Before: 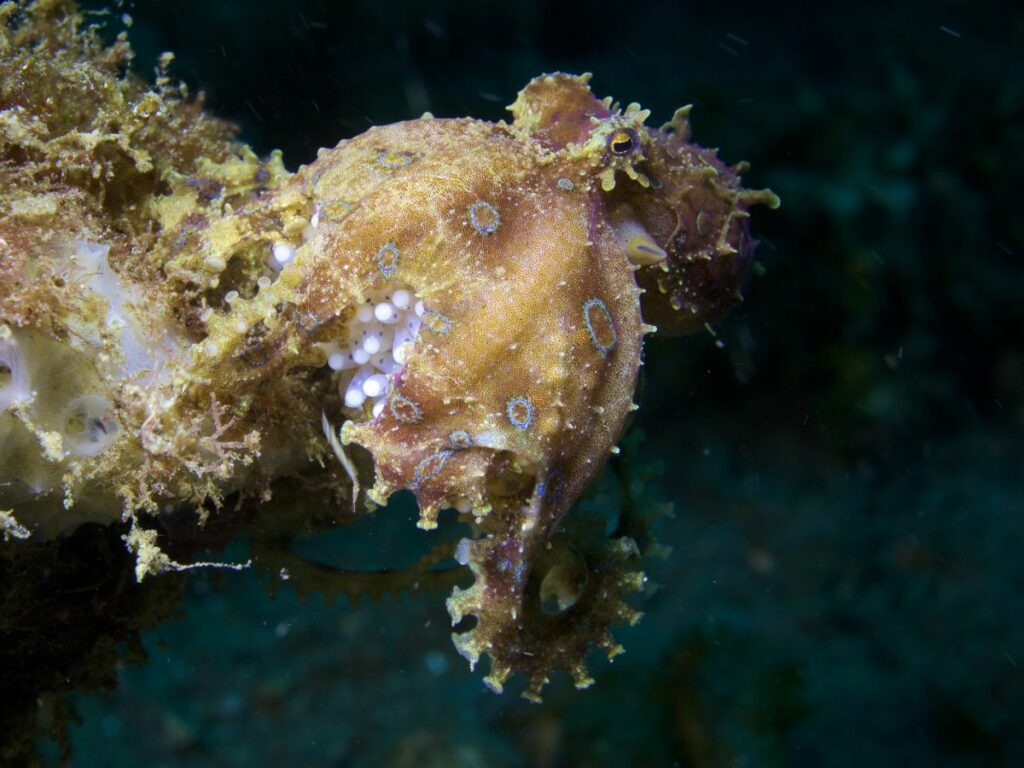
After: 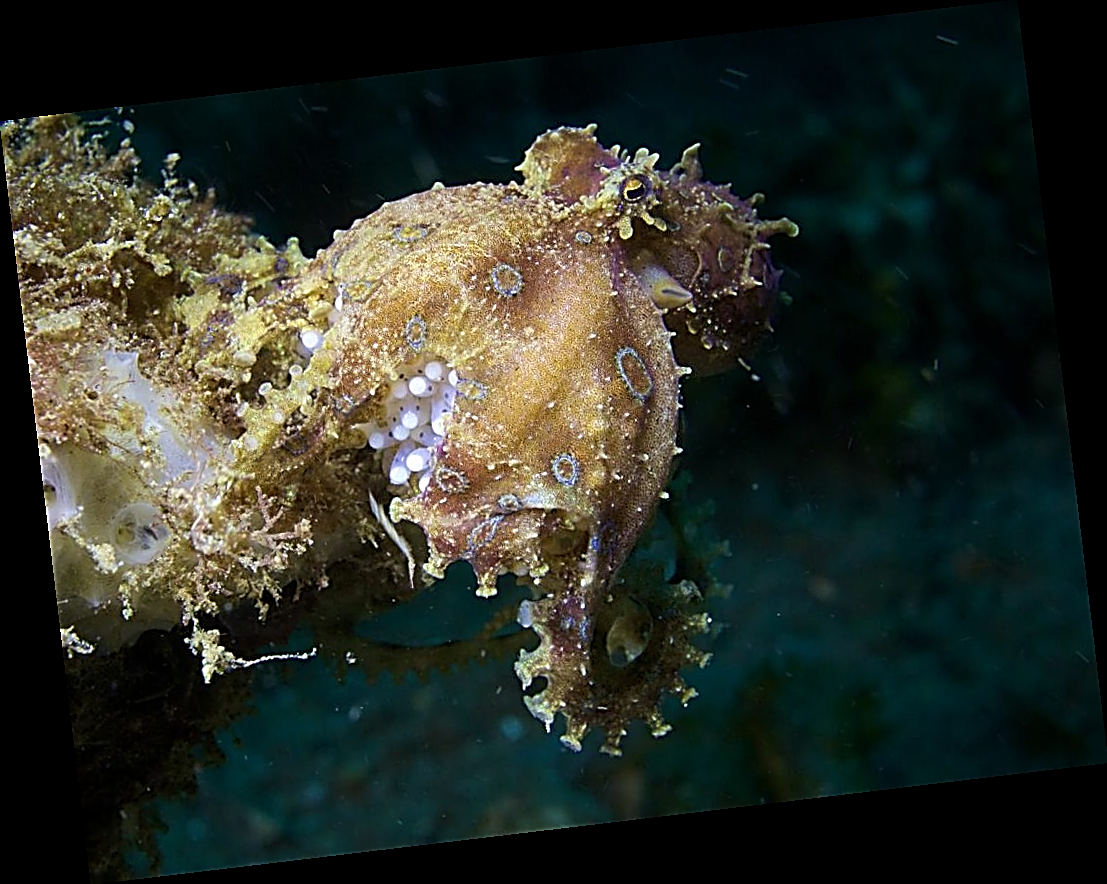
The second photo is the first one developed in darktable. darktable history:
sharpen: amount 2
rotate and perspective: rotation -6.83°, automatic cropping off
